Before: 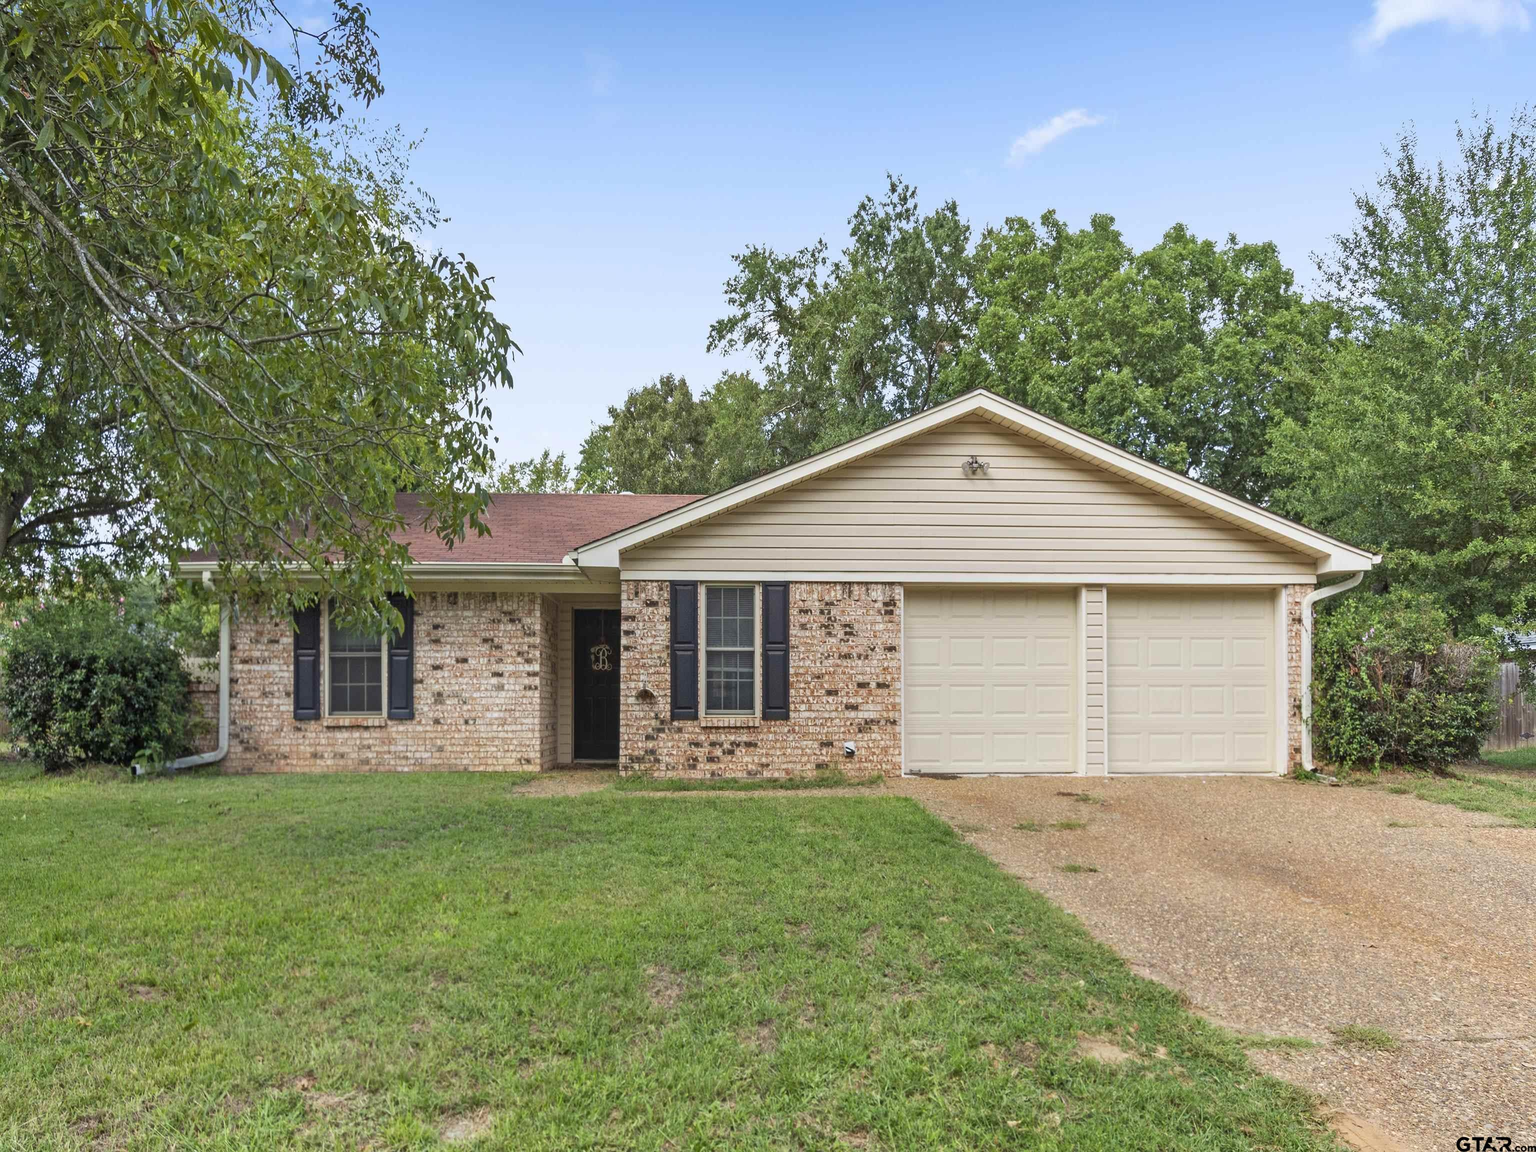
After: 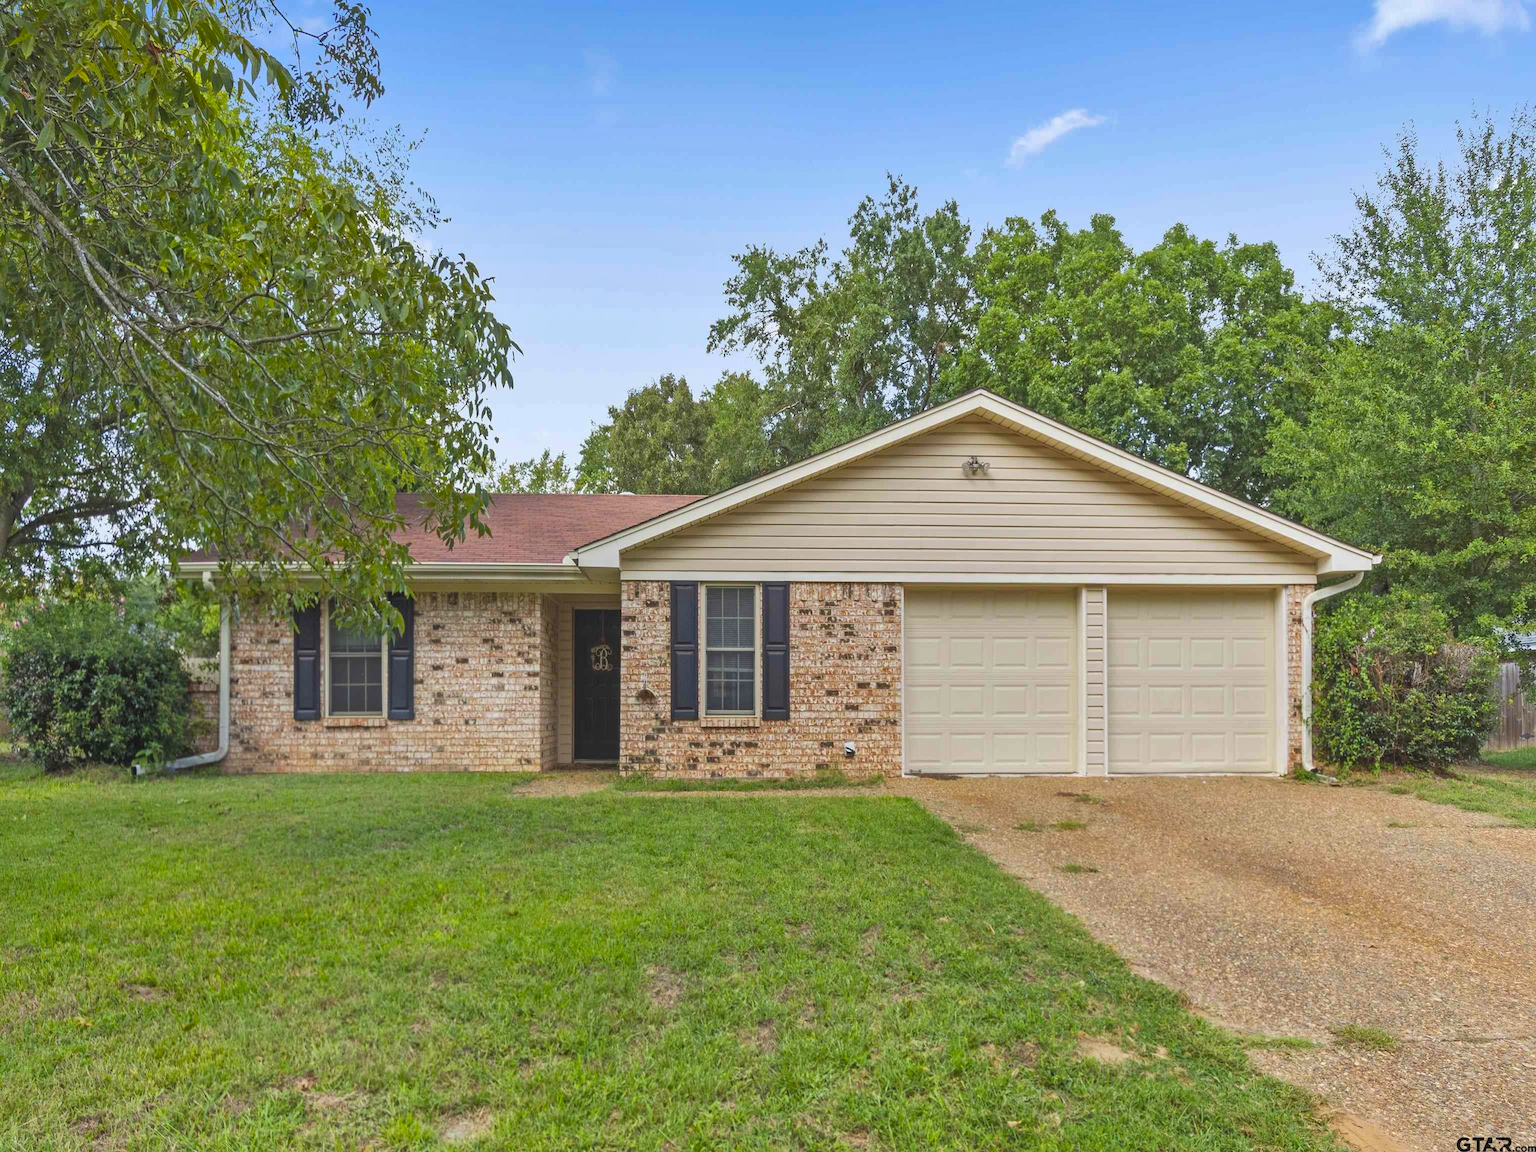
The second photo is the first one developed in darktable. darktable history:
shadows and highlights: on, module defaults
color balance rgb: global offset › luminance 0.478%, perceptual saturation grading › global saturation 30.171%
